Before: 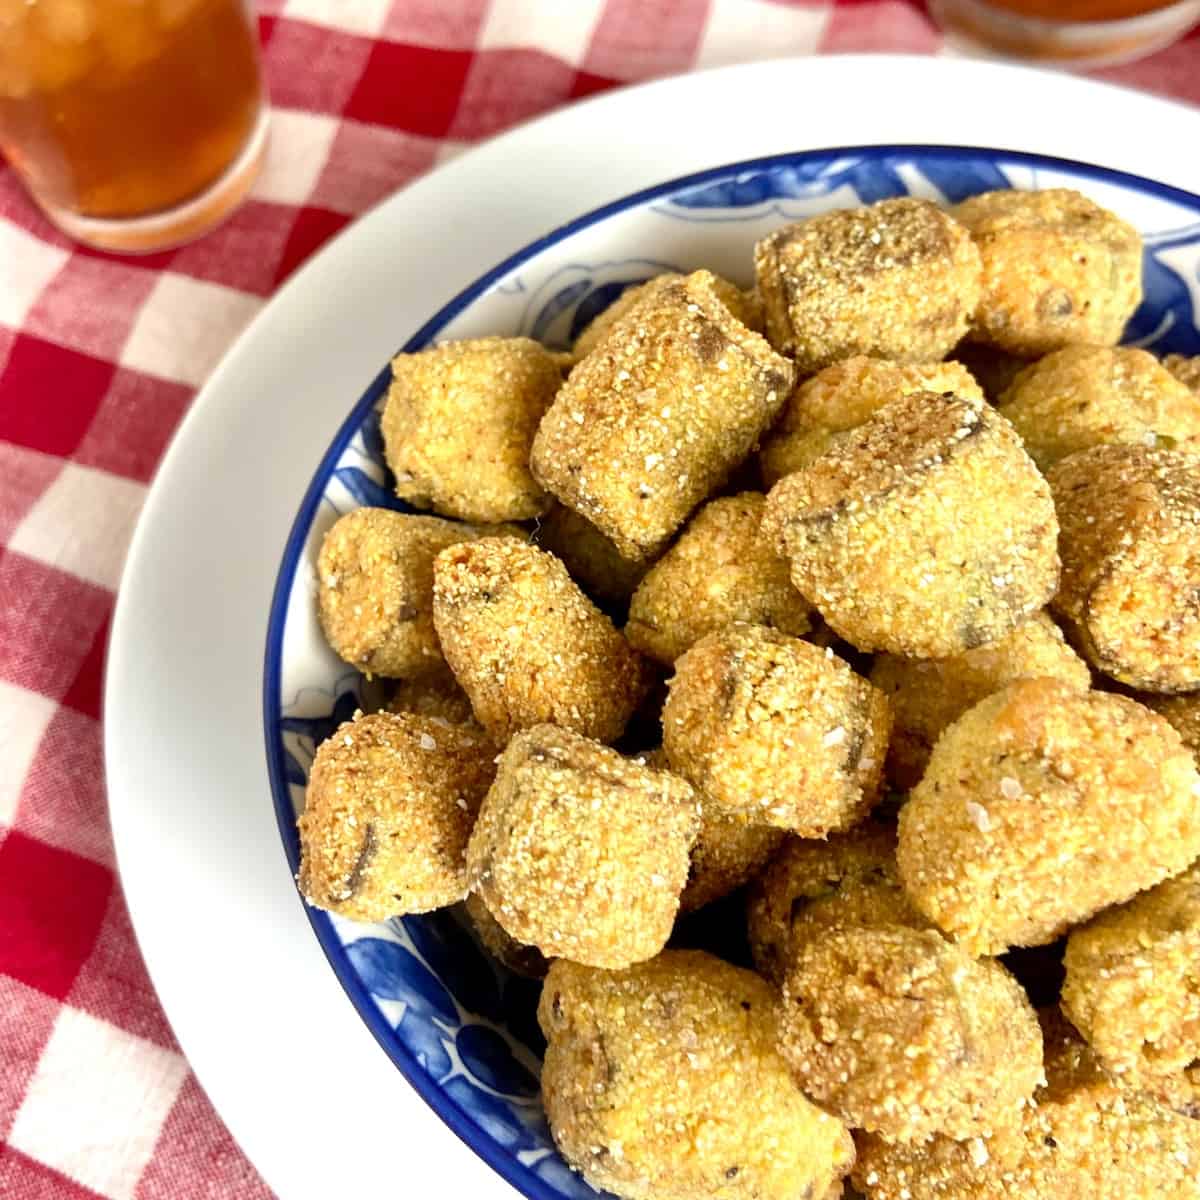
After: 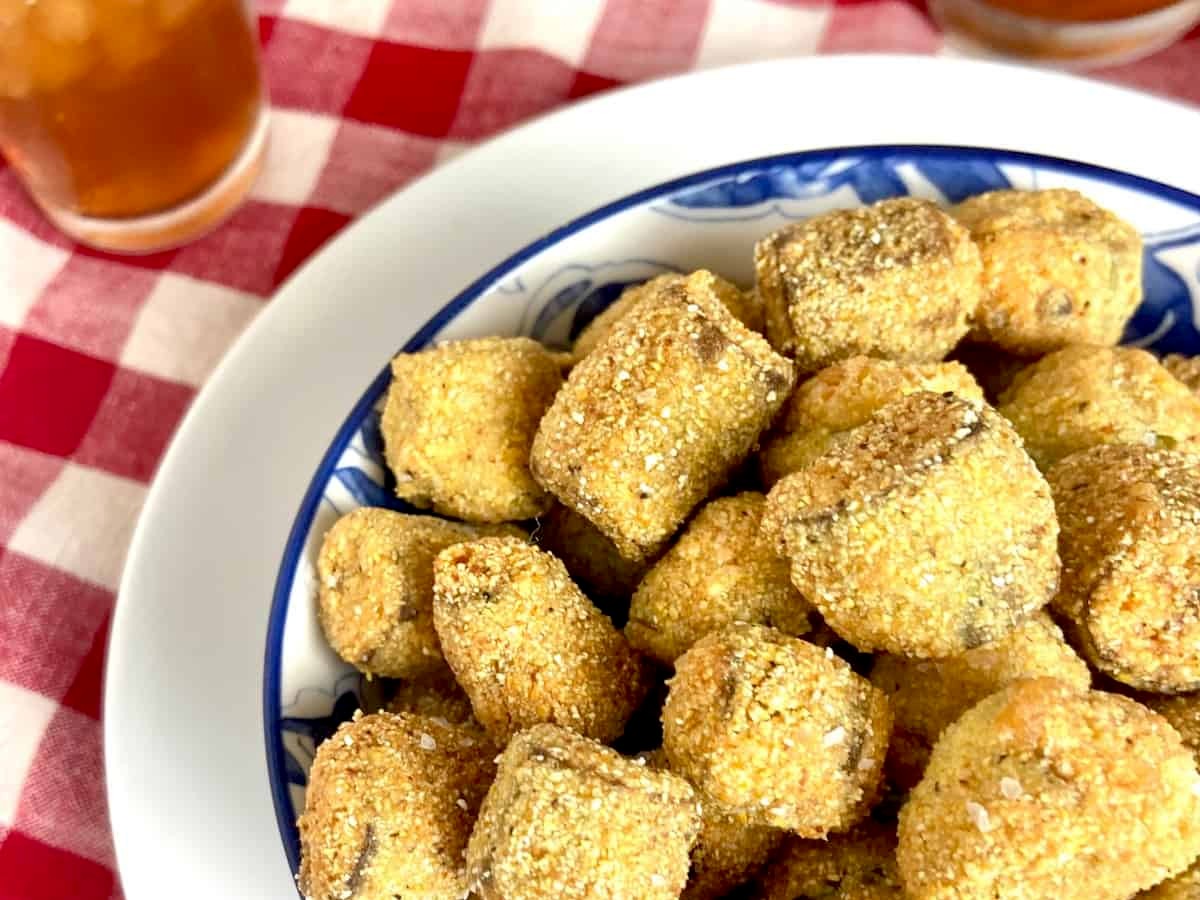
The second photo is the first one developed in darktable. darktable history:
exposure: black level correction 0.005, exposure 0.001 EV, compensate highlight preservation false
crop: bottom 24.967%
